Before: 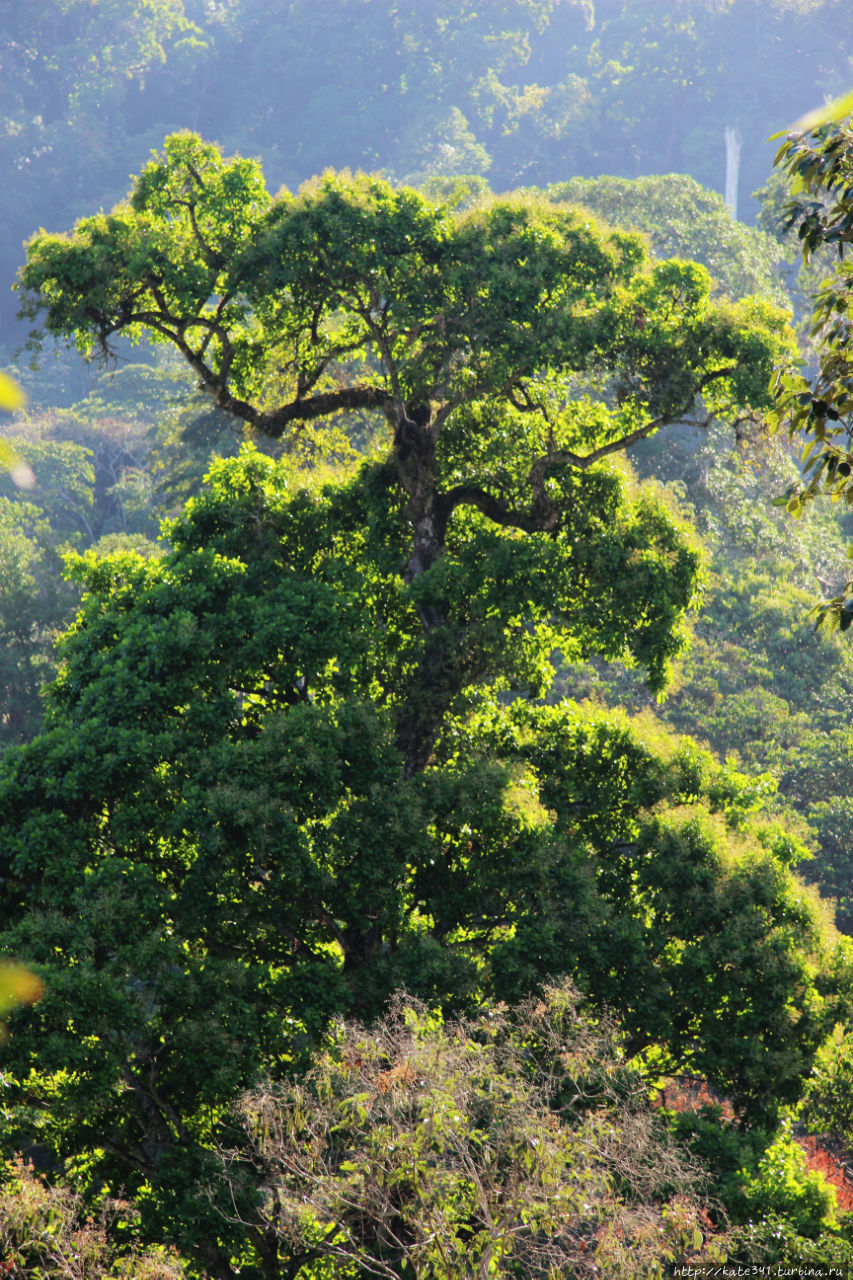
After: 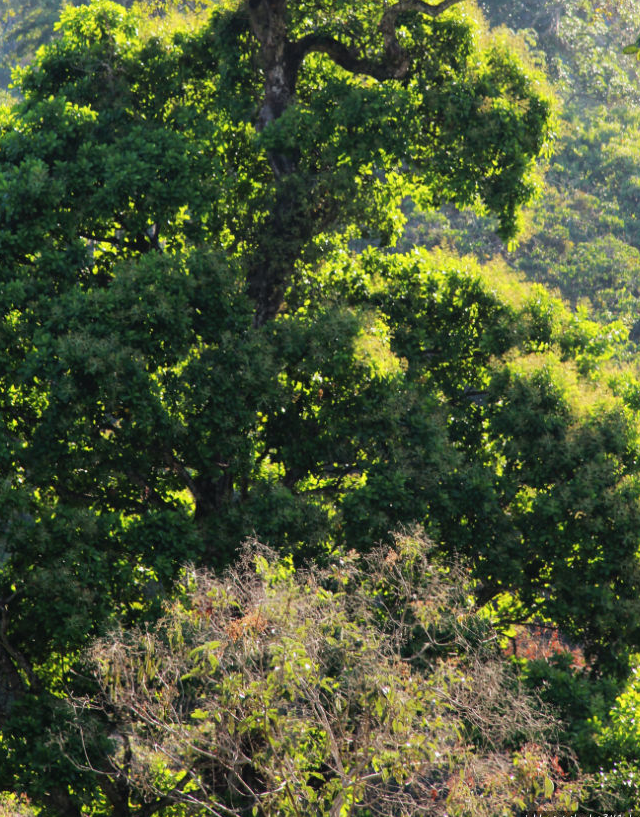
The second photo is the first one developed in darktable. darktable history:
crop and rotate: left 17.505%, top 35.331%, right 7.386%, bottom 0.818%
